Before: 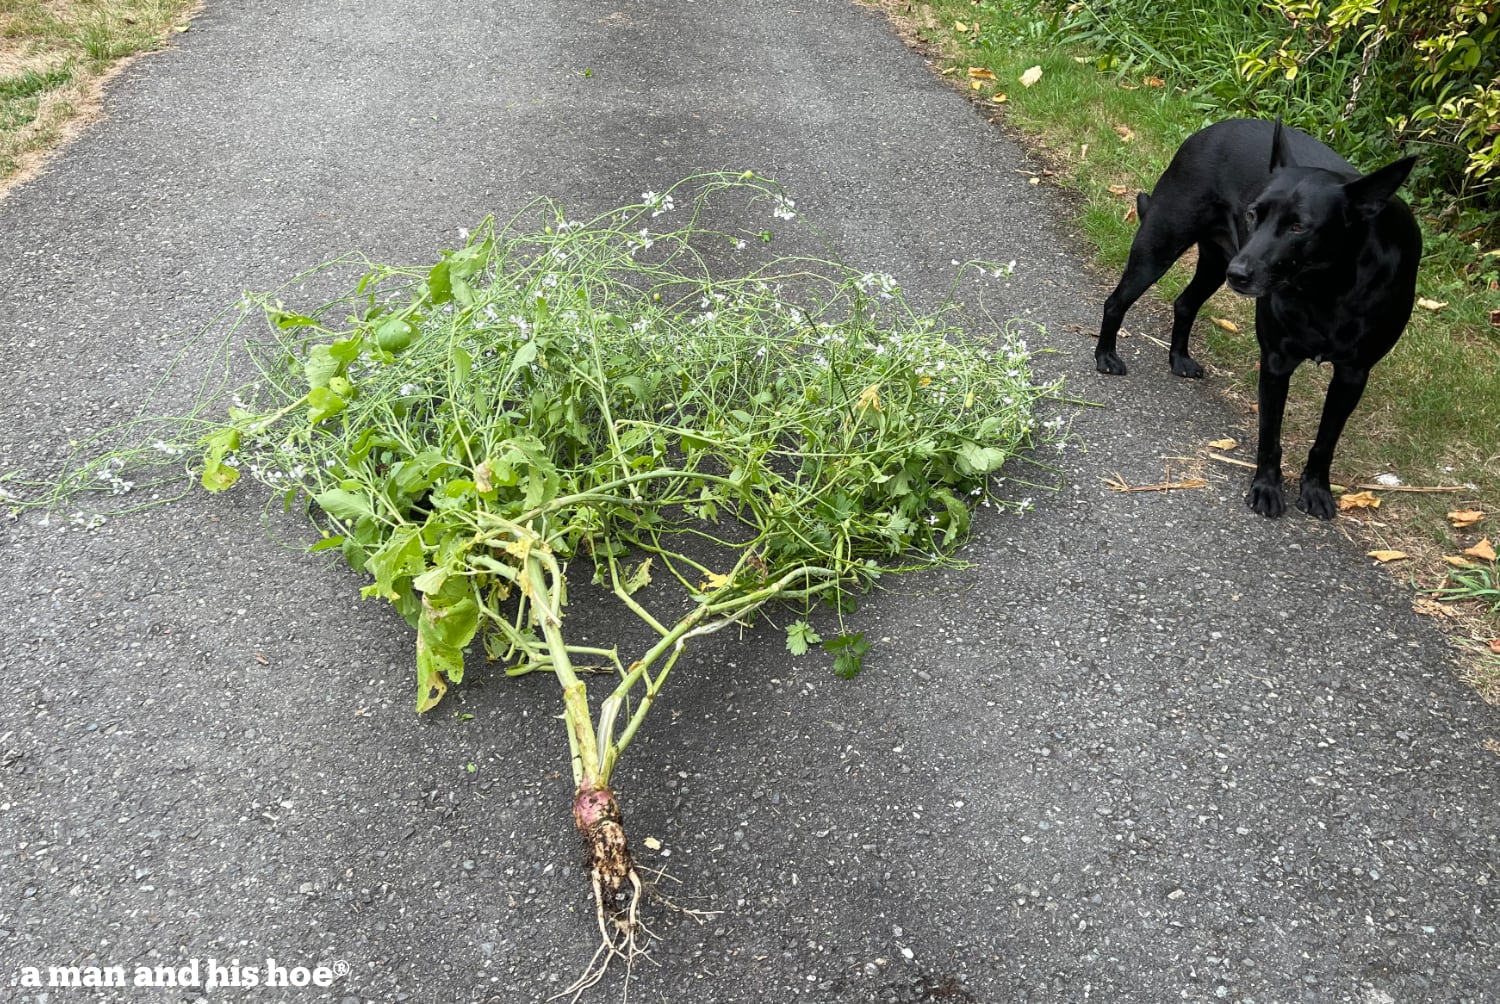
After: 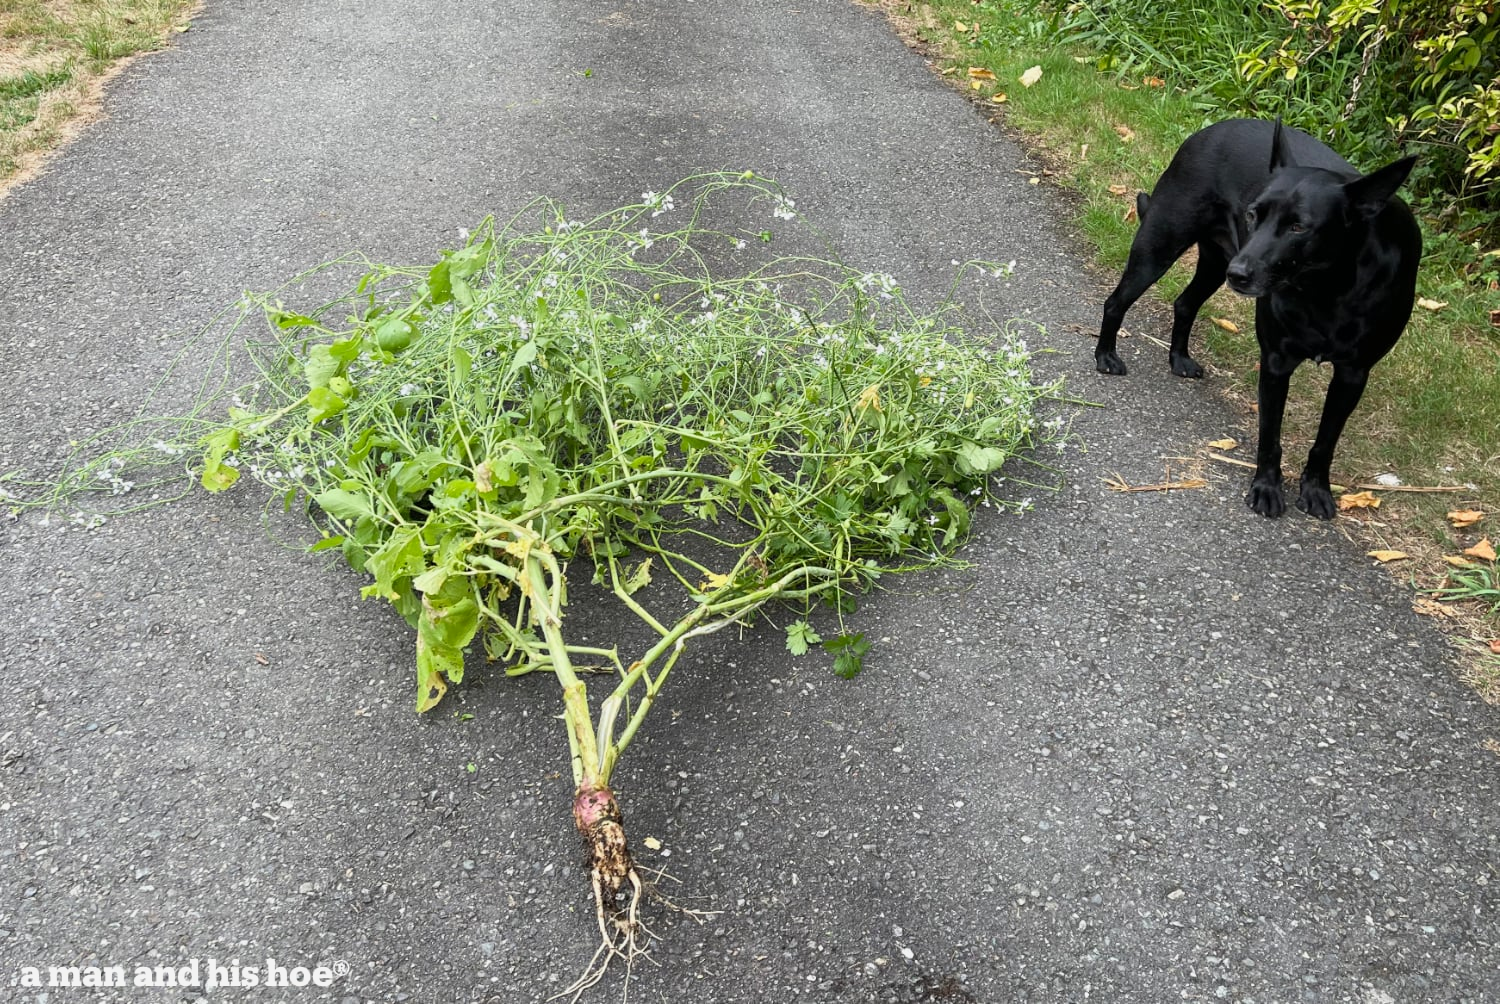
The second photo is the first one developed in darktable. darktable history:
tone curve: curves: ch0 [(0, 0) (0.822, 0.825) (0.994, 0.955)]; ch1 [(0, 0) (0.226, 0.261) (0.383, 0.397) (0.46, 0.46) (0.498, 0.479) (0.524, 0.523) (0.578, 0.575) (1, 1)]; ch2 [(0, 0) (0.438, 0.456) (0.5, 0.498) (0.547, 0.515) (0.597, 0.58) (0.629, 0.603) (1, 1)], color space Lab, linked channels, preserve colors none
